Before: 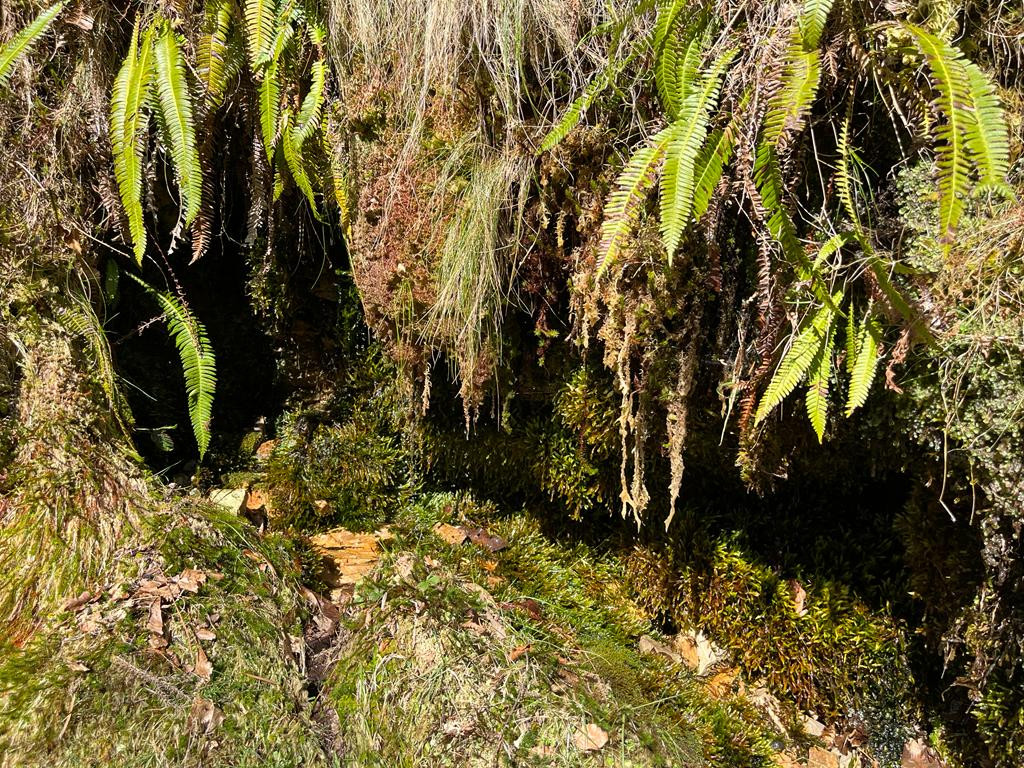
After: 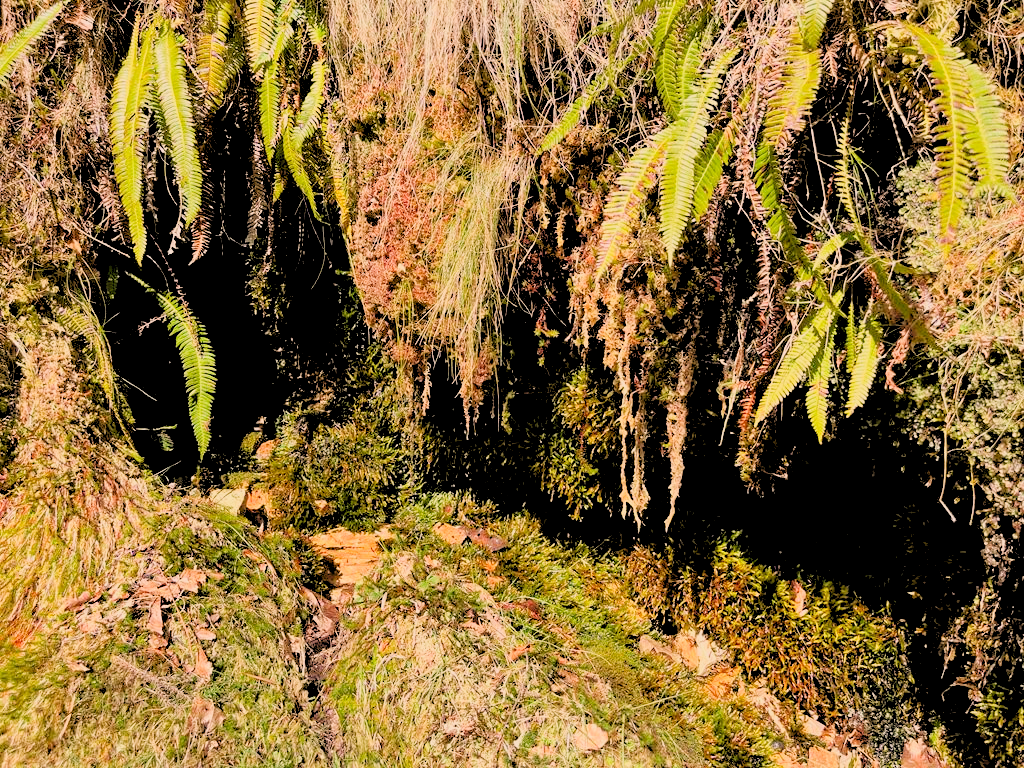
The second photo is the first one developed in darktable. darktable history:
white balance: red 1.127, blue 0.943
levels: levels [0.093, 0.434, 0.988]
filmic rgb: black relative exposure -7.65 EV, white relative exposure 4.56 EV, hardness 3.61
